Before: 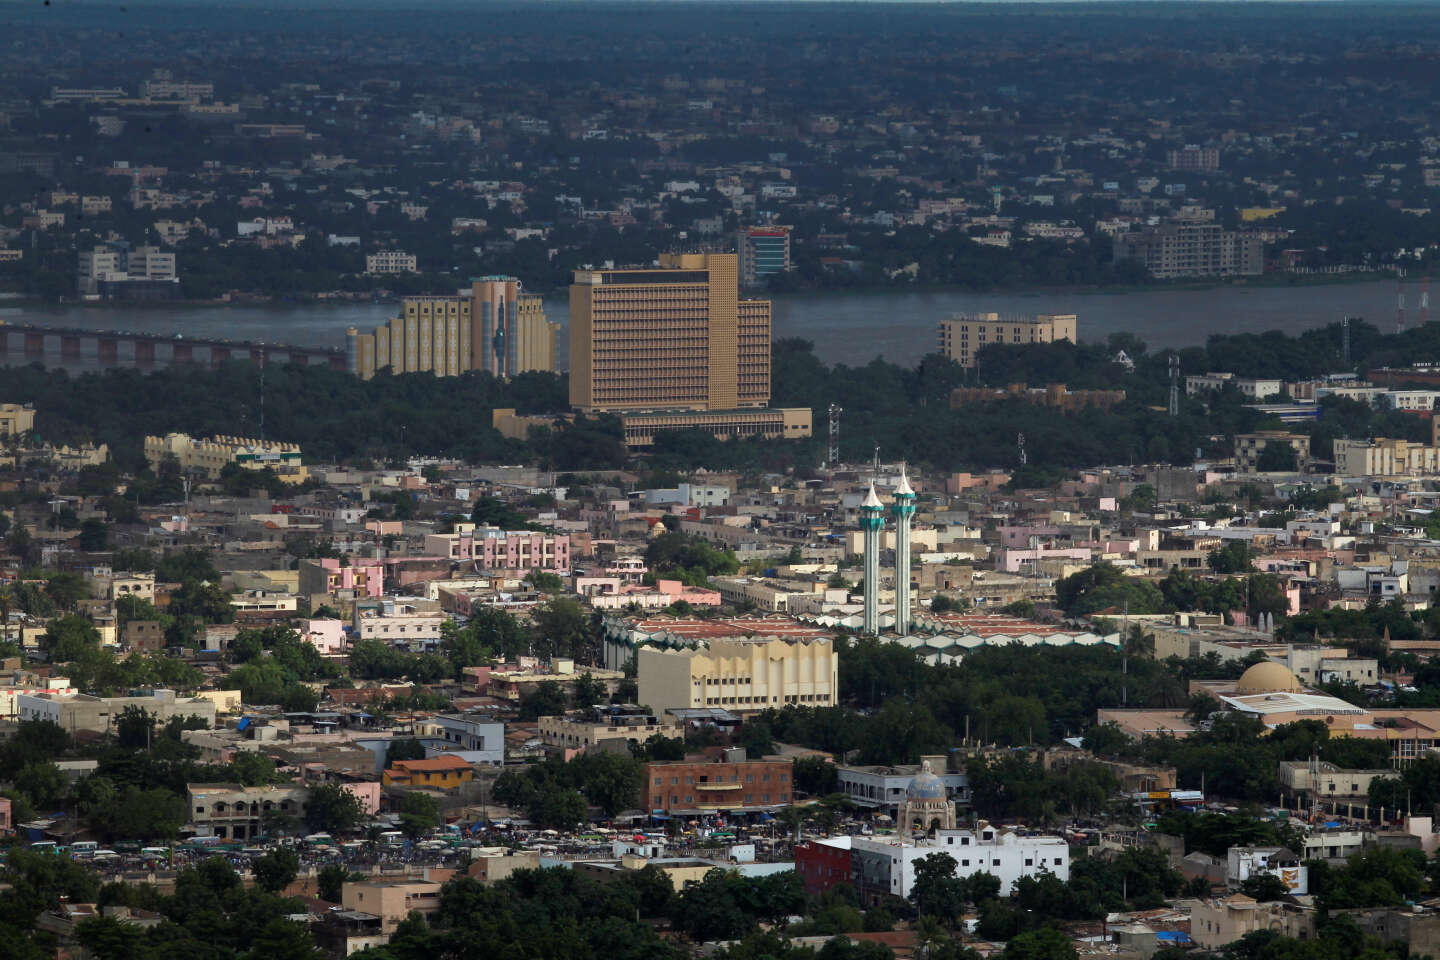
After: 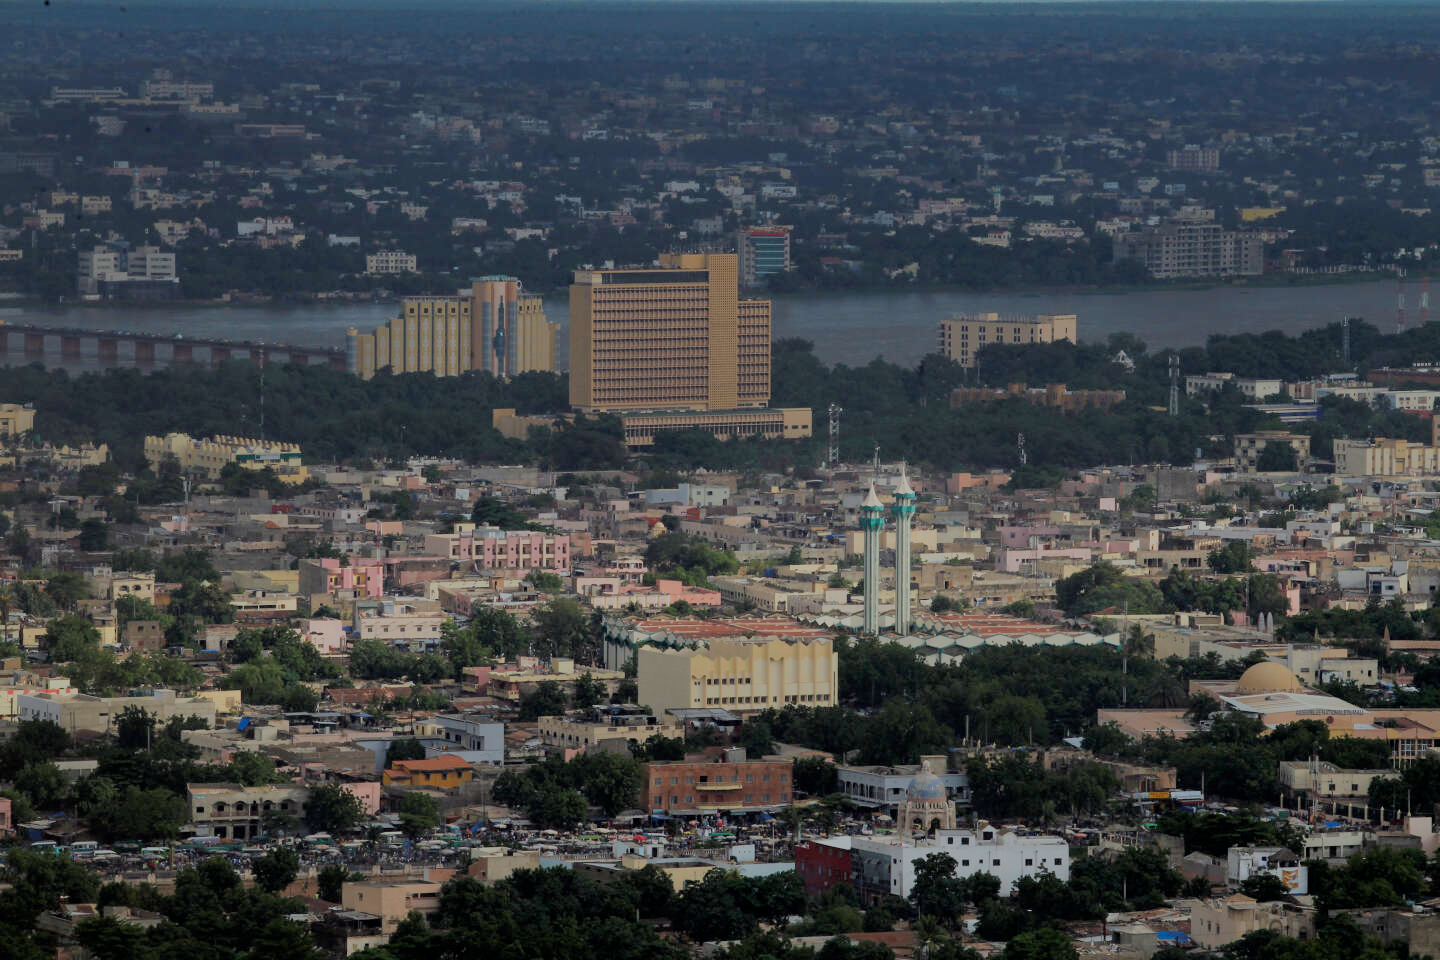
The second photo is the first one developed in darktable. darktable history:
filmic rgb: black relative exposure -8.02 EV, white relative exposure 8.04 EV, hardness 2.41, latitude 9.78%, contrast 0.721, highlights saturation mix 8.94%, shadows ↔ highlights balance 1.95%, color science v6 (2022)
